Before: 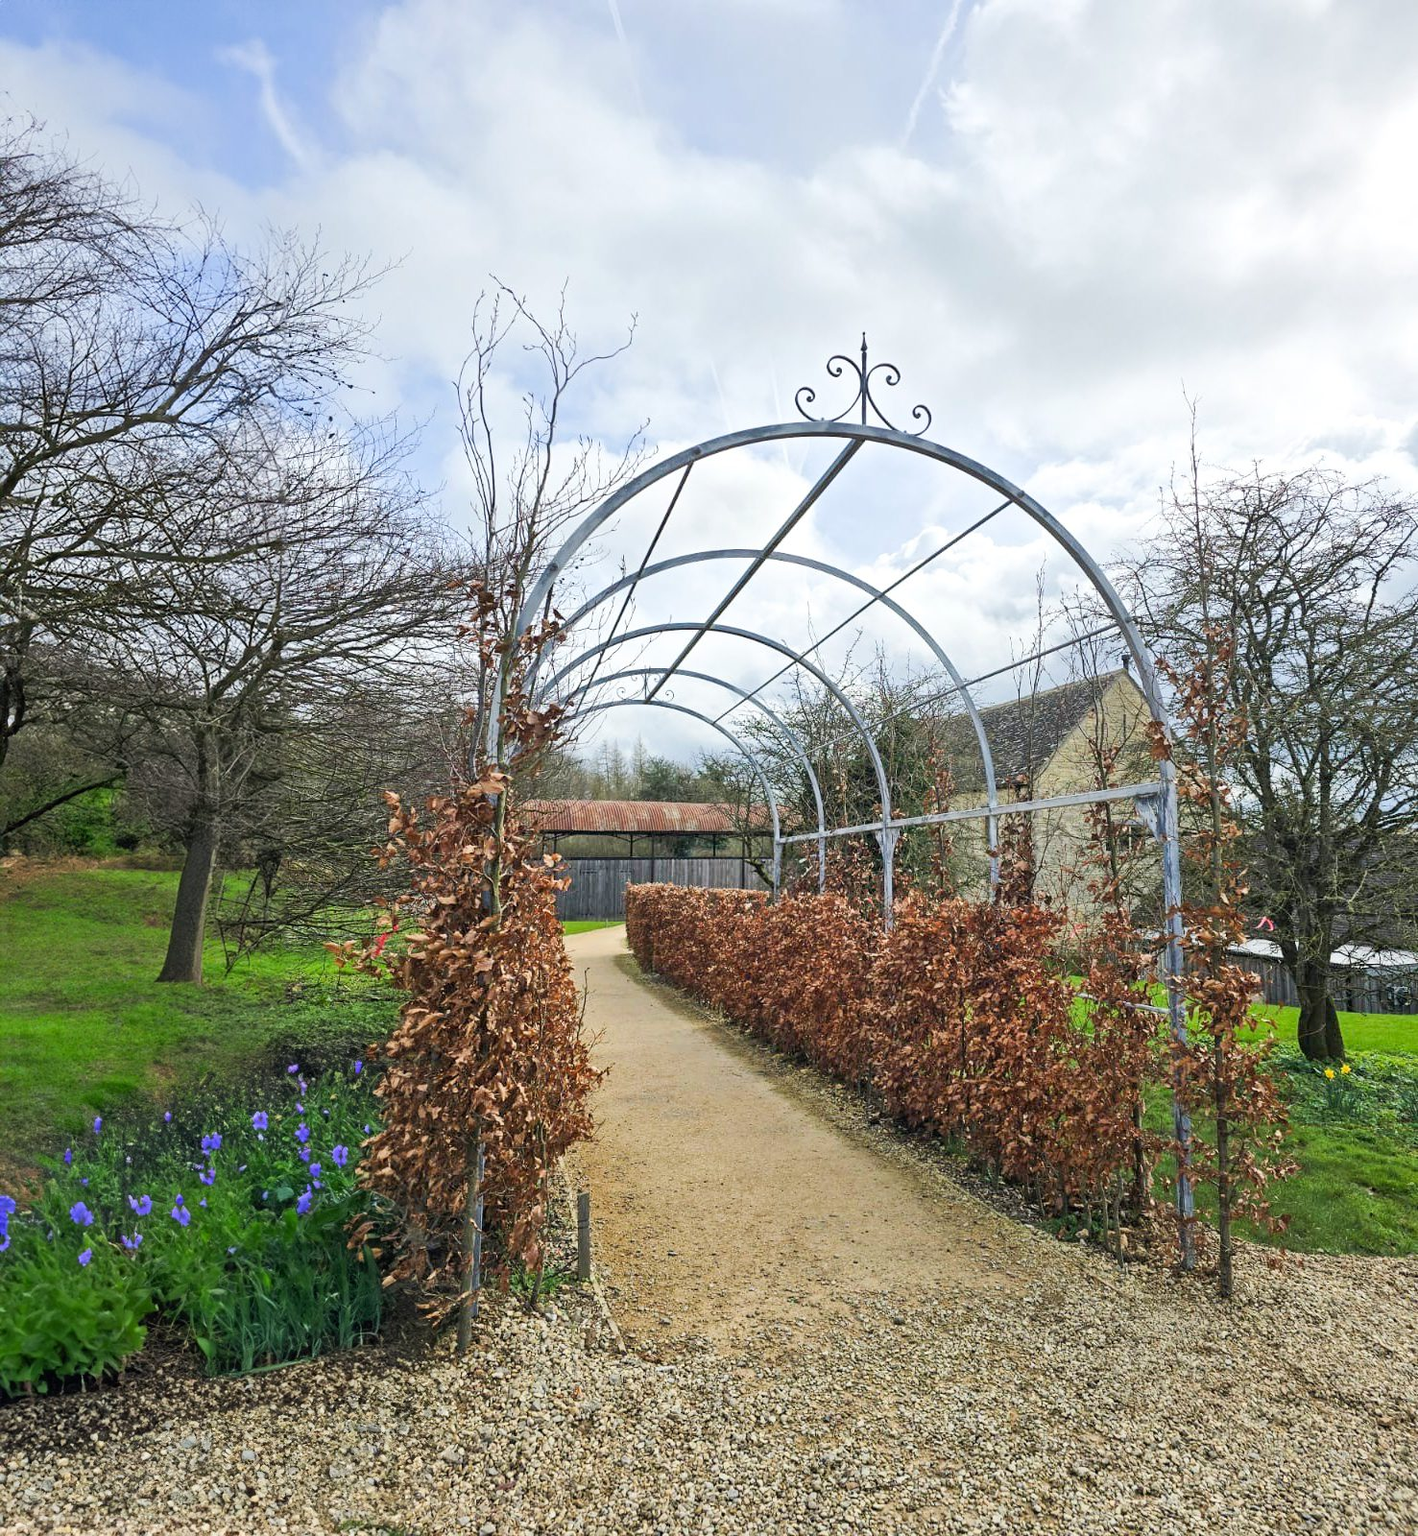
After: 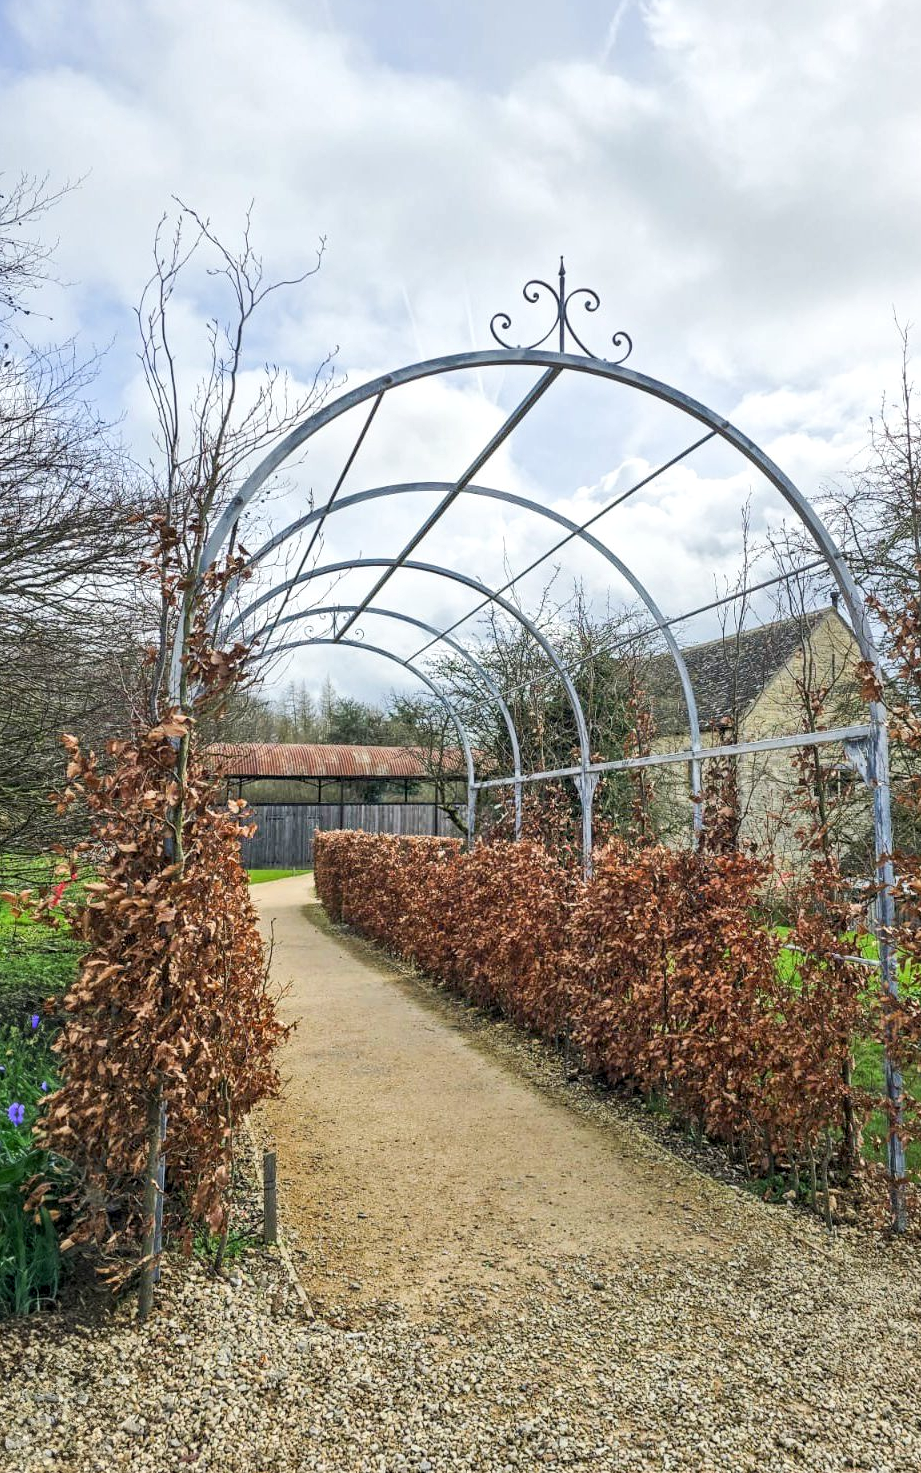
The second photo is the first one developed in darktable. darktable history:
local contrast: on, module defaults
crop and rotate: left 22.918%, top 5.629%, right 14.711%, bottom 2.247%
